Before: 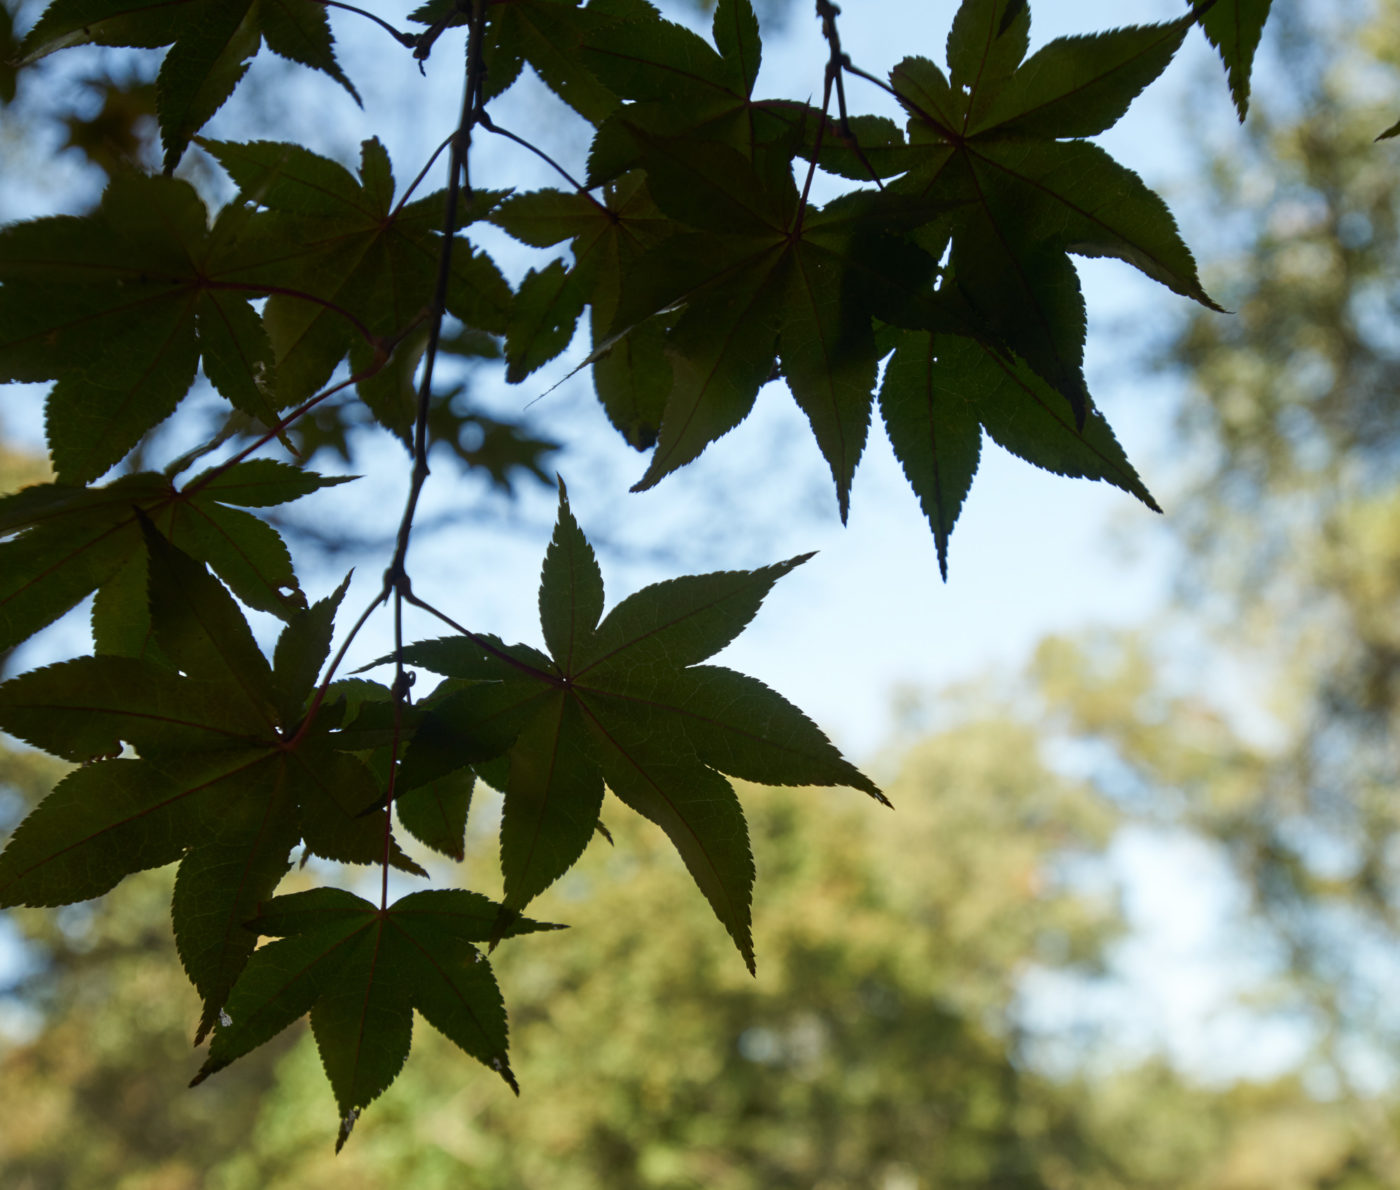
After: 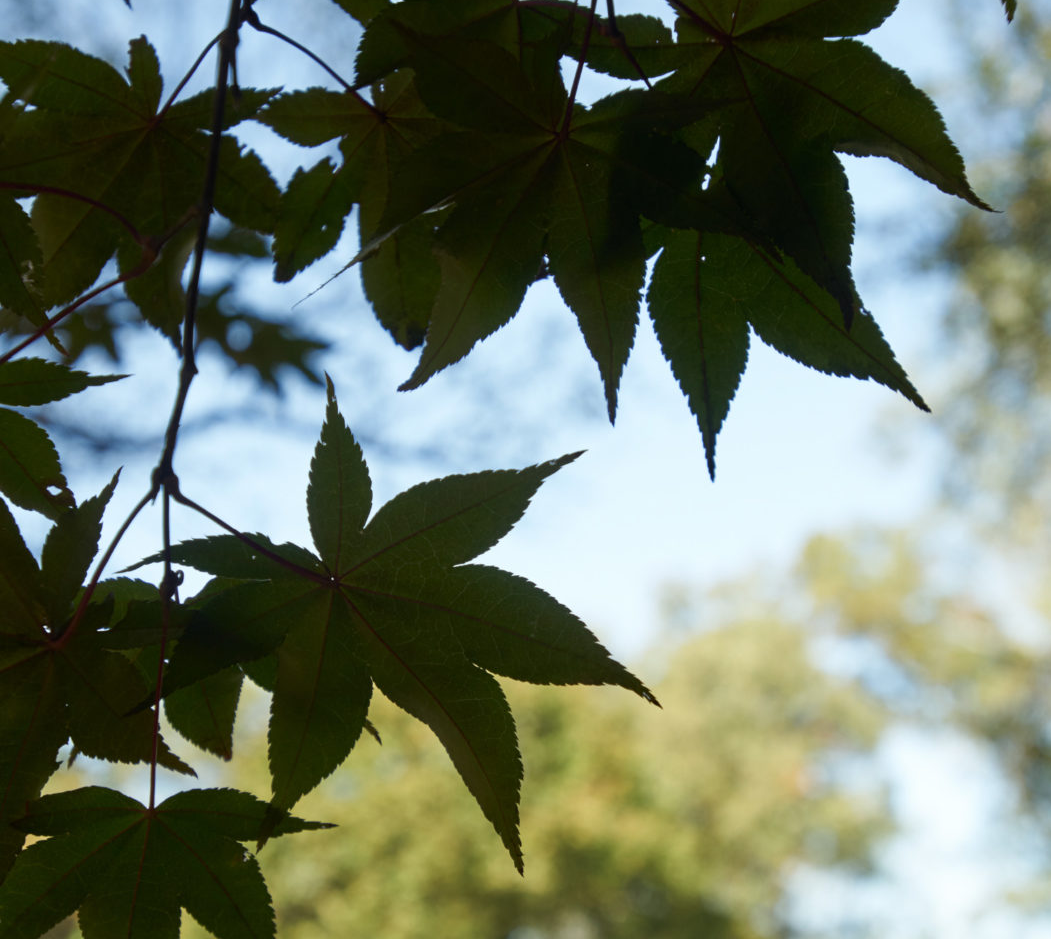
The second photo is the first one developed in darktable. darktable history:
crop: left 16.613%, top 8.498%, right 8.26%, bottom 12.544%
